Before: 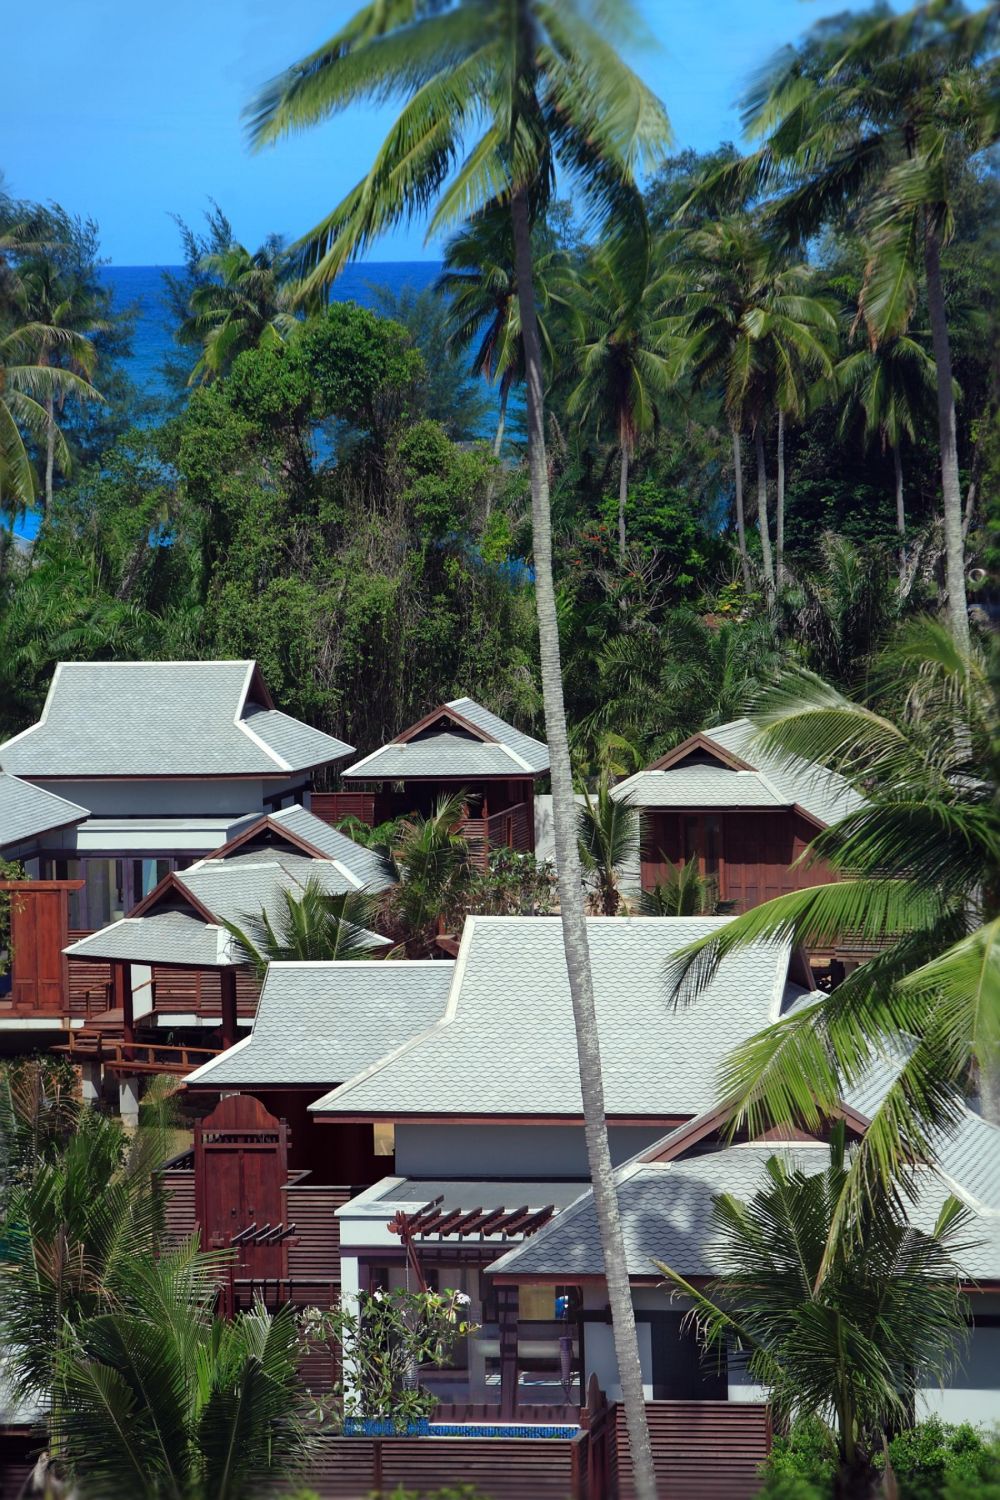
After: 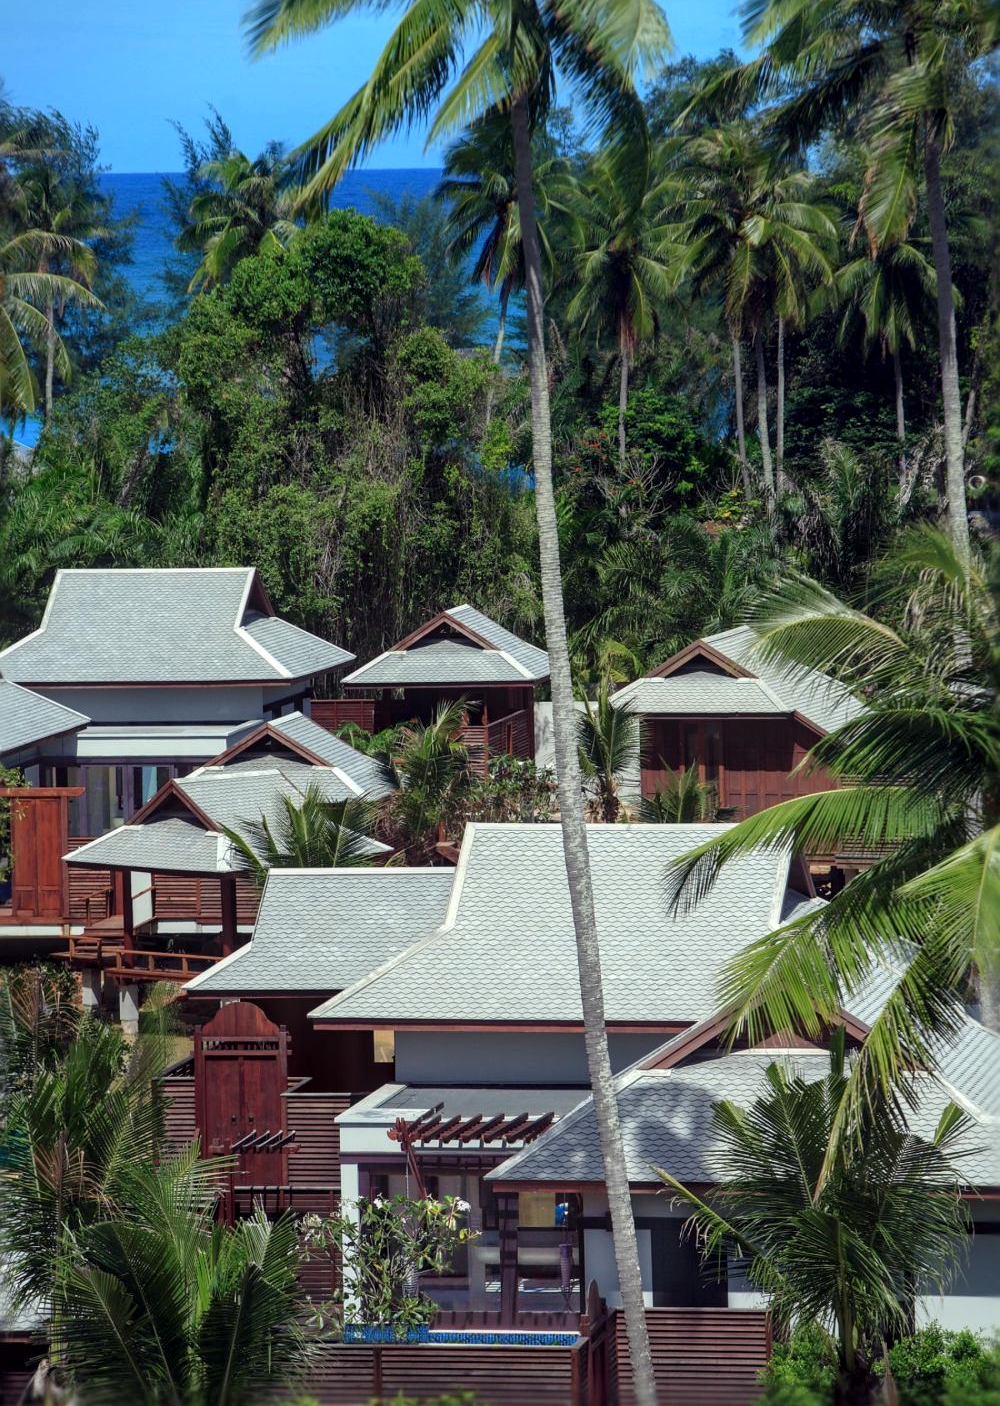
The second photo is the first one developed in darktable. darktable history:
local contrast: on, module defaults
crop and rotate: top 6.25%
